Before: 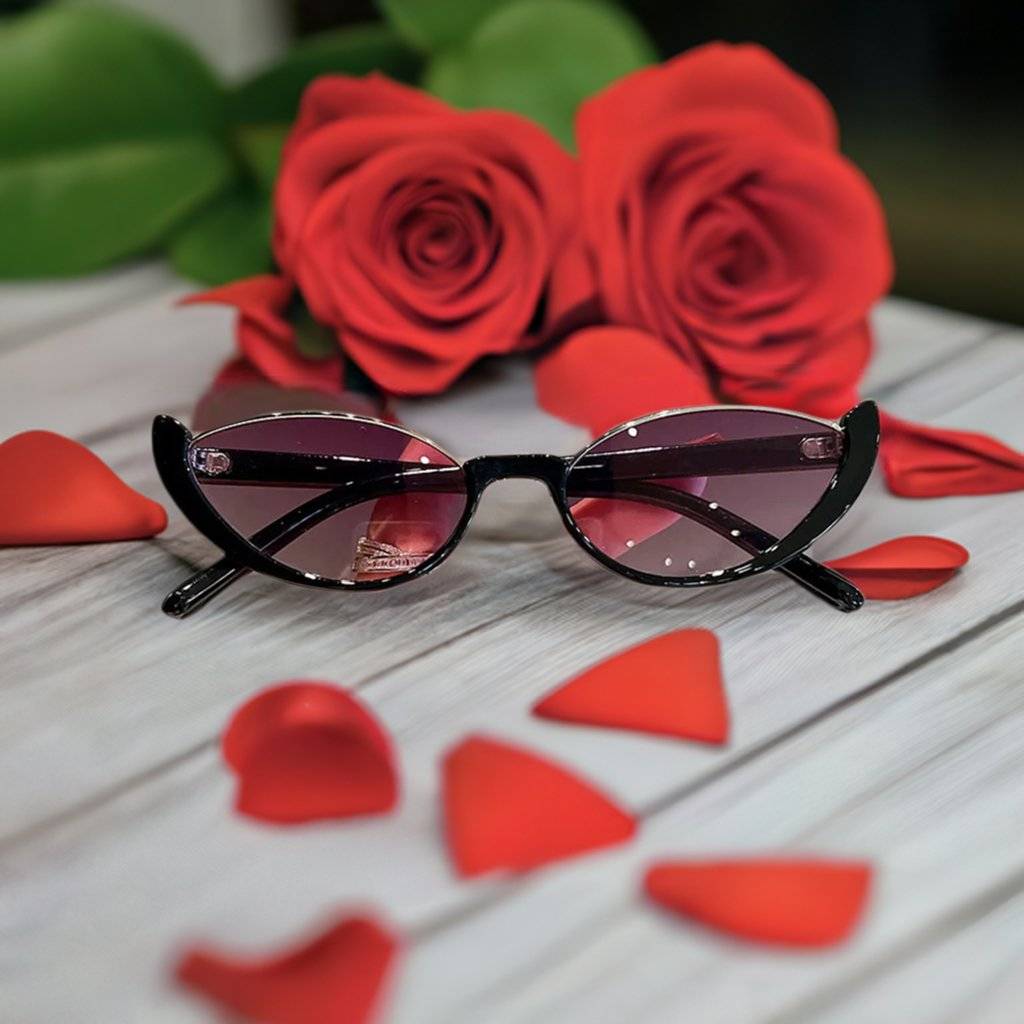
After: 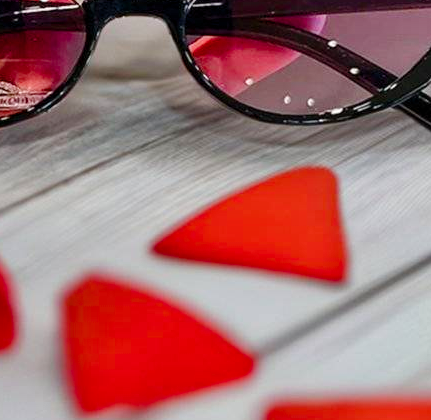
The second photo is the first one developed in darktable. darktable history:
crop: left 37.221%, top 45.169%, right 20.63%, bottom 13.777%
exposure: compensate highlight preservation false
color balance rgb: perceptual saturation grading › global saturation 20%, perceptual saturation grading › highlights -25%, perceptual saturation grading › shadows 50%
shadows and highlights: soften with gaussian
